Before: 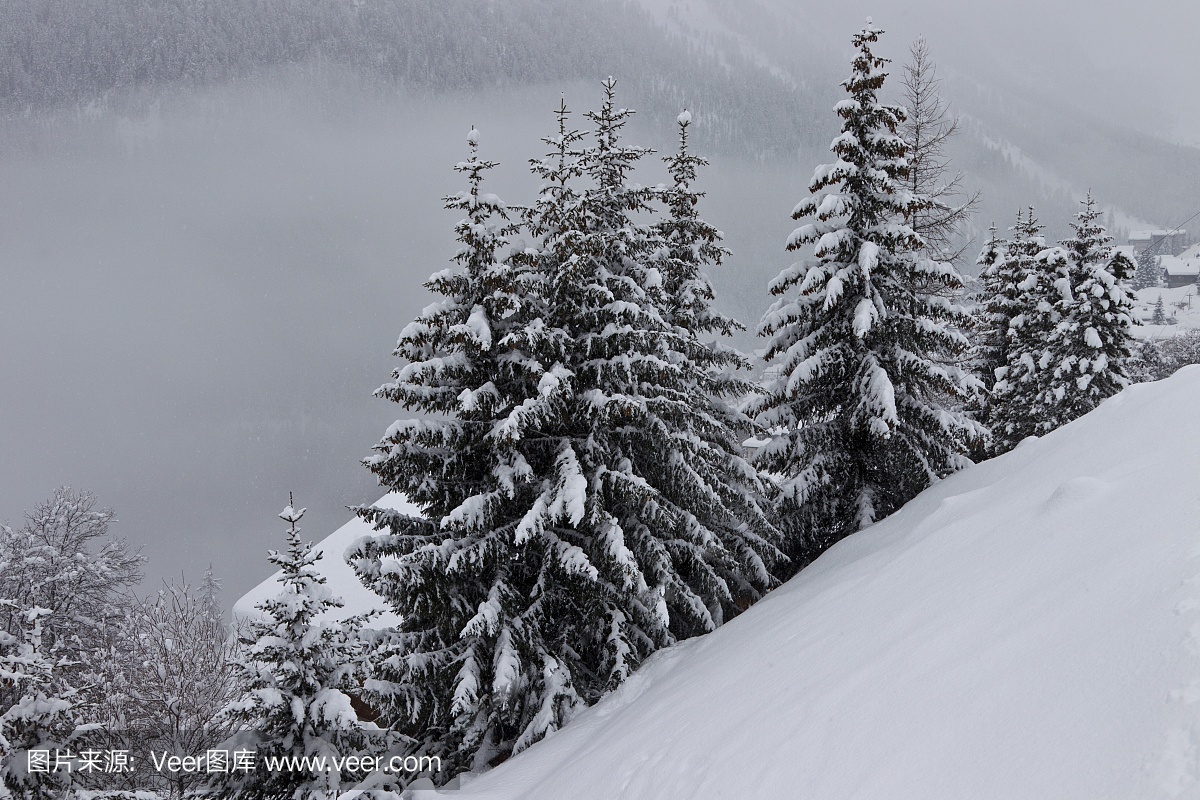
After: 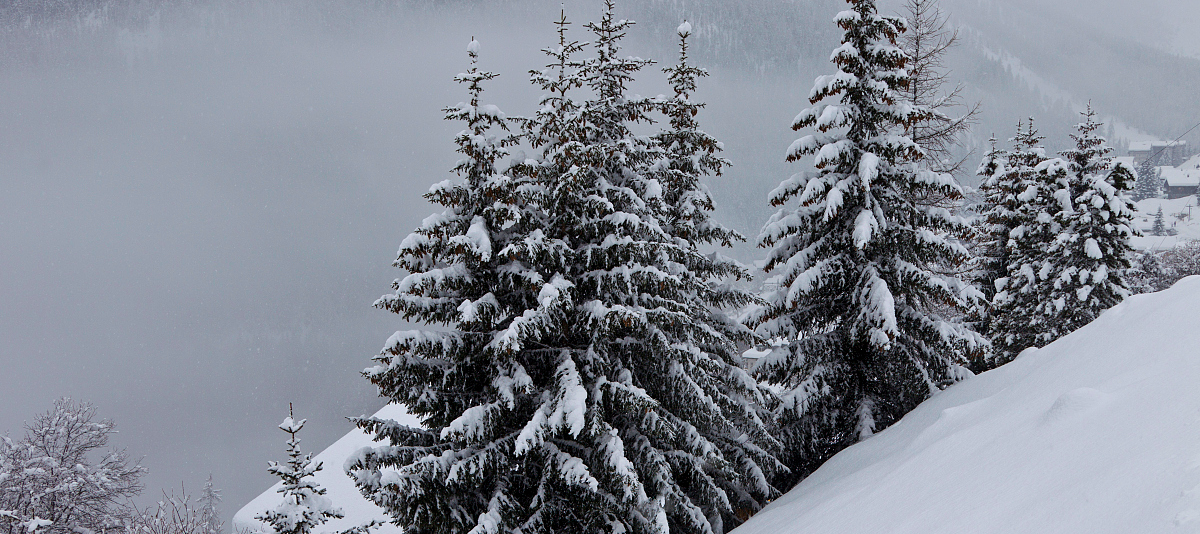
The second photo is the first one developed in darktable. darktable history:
crop: top 11.18%, bottom 21.953%
velvia: strength 21.28%
